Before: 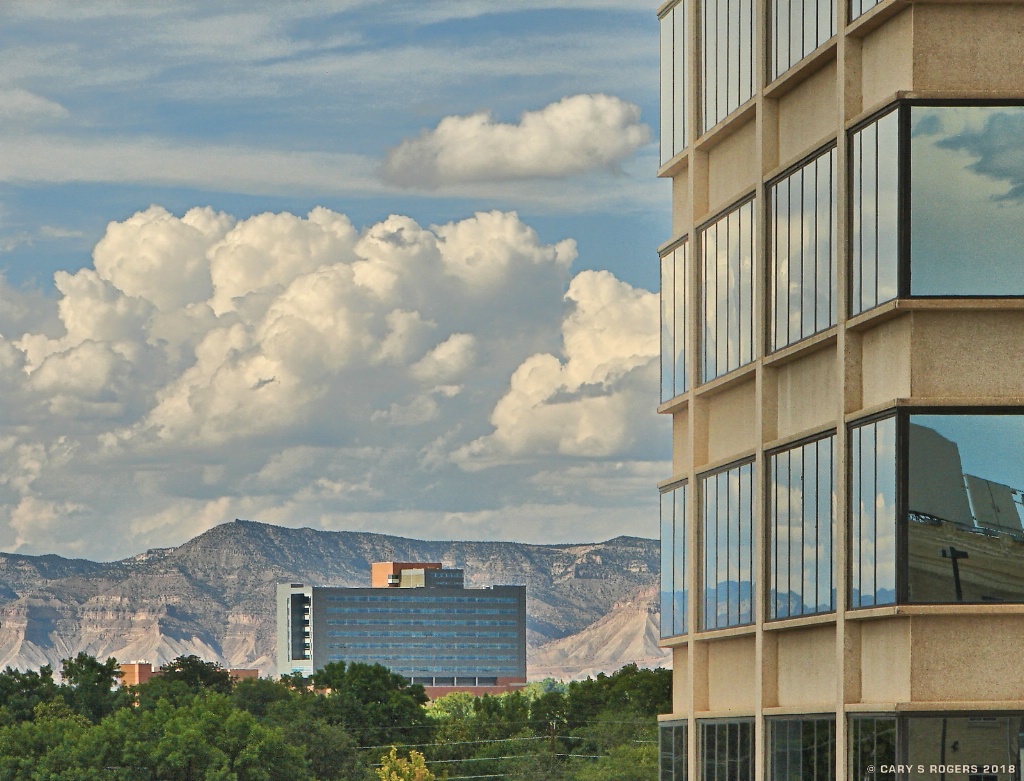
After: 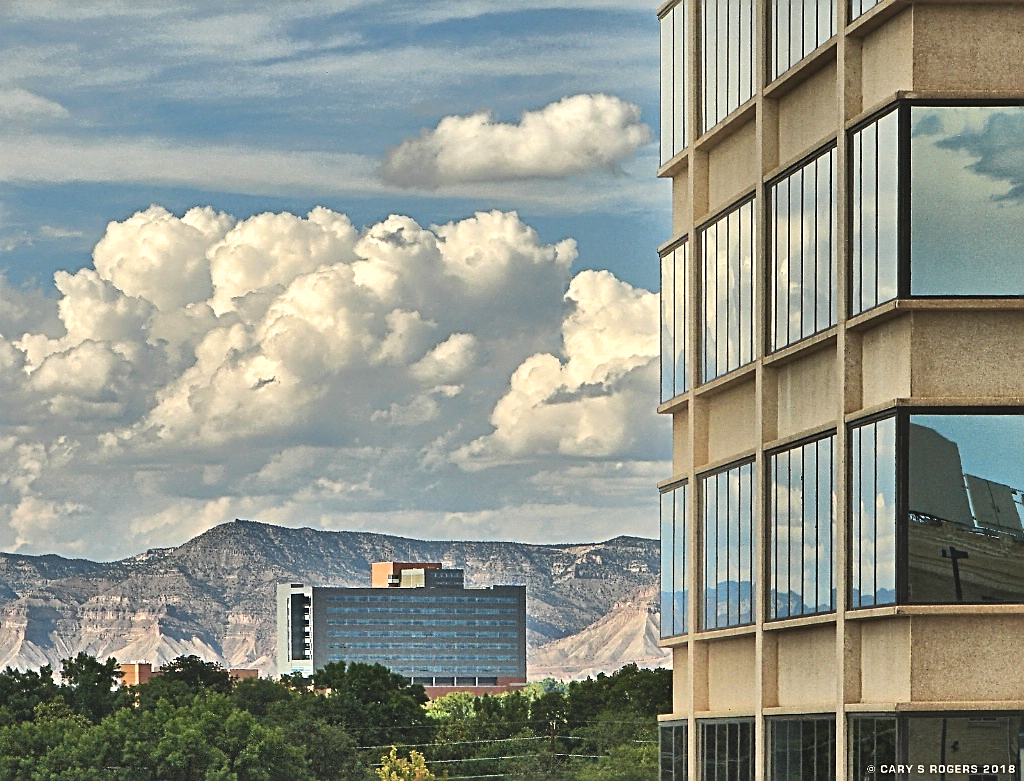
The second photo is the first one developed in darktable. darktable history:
sharpen: on, module defaults
exposure: black level correction -0.013, exposure -0.193 EV, compensate highlight preservation false
tone equalizer: -8 EV -0.767 EV, -7 EV -0.672 EV, -6 EV -0.592 EV, -5 EV -0.38 EV, -3 EV 0.378 EV, -2 EV 0.6 EV, -1 EV 0.7 EV, +0 EV 0.731 EV, edges refinement/feathering 500, mask exposure compensation -1.57 EV, preserve details no
shadows and highlights: low approximation 0.01, soften with gaussian
